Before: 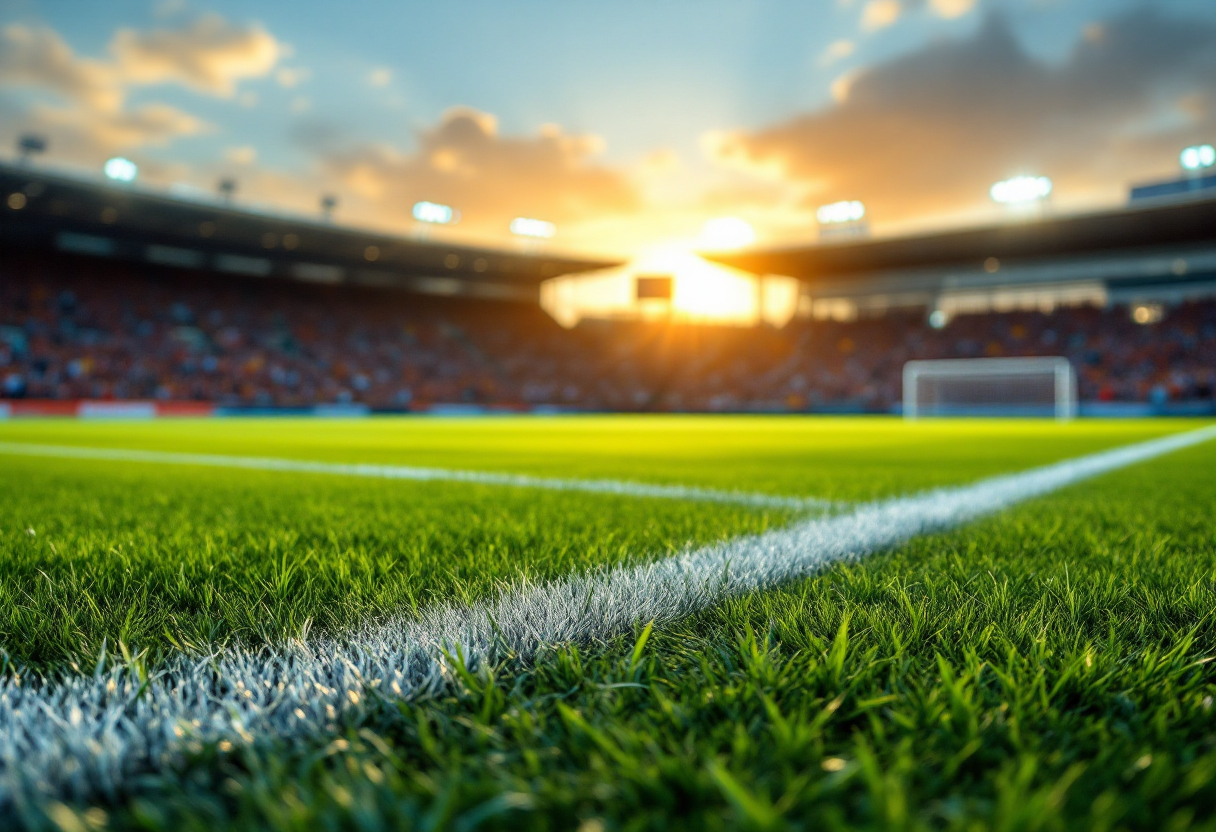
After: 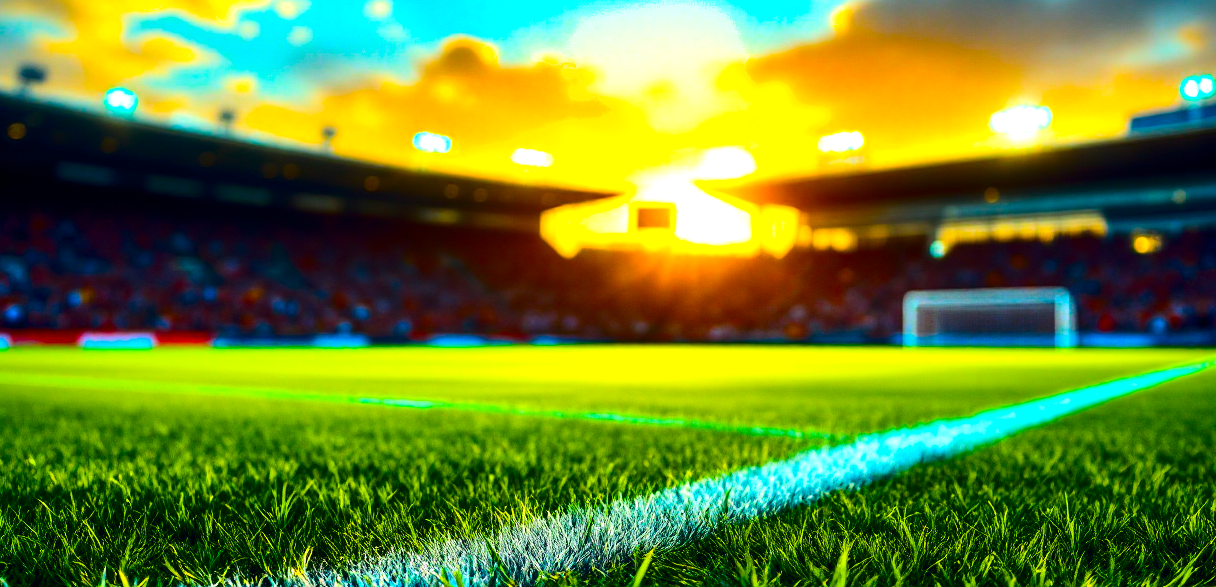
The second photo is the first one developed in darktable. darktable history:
tone equalizer: -8 EV -0.785 EV, -7 EV -0.676 EV, -6 EV -0.637 EV, -5 EV -0.402 EV, -3 EV 0.396 EV, -2 EV 0.6 EV, -1 EV 0.695 EV, +0 EV 0.75 EV, edges refinement/feathering 500, mask exposure compensation -1.57 EV, preserve details no
contrast brightness saturation: contrast 0.19, brightness -0.11, saturation 0.212
crop and rotate: top 8.505%, bottom 20.876%
shadows and highlights: low approximation 0.01, soften with gaussian
color balance rgb: global offset › chroma 0.057%, global offset › hue 253.03°, linear chroma grading › highlights 99.287%, linear chroma grading › global chroma 23.654%, perceptual saturation grading › global saturation 25.853%, global vibrance 20%
